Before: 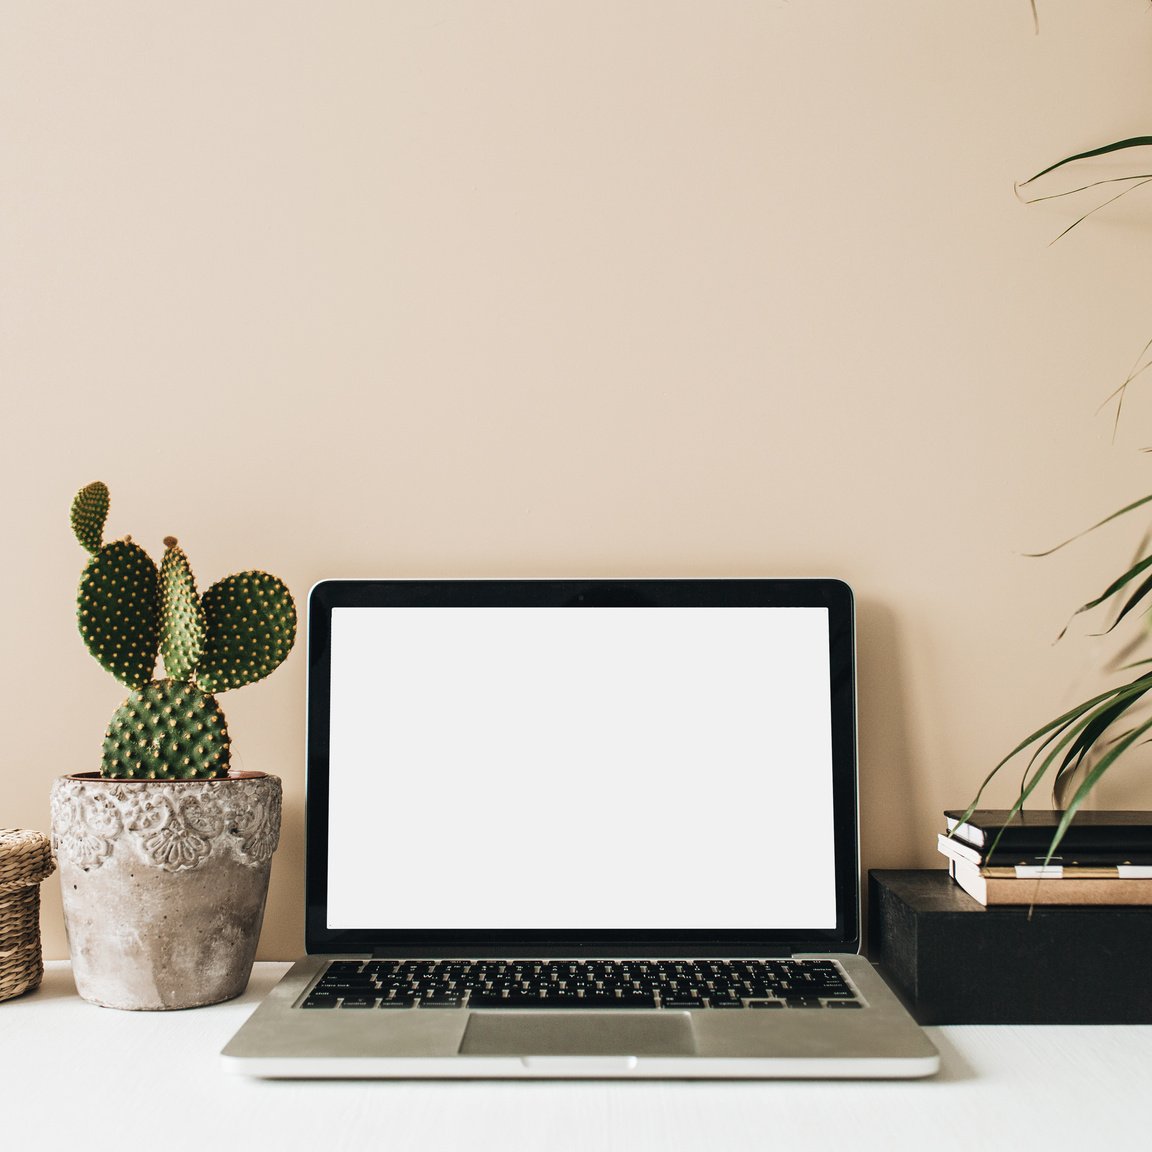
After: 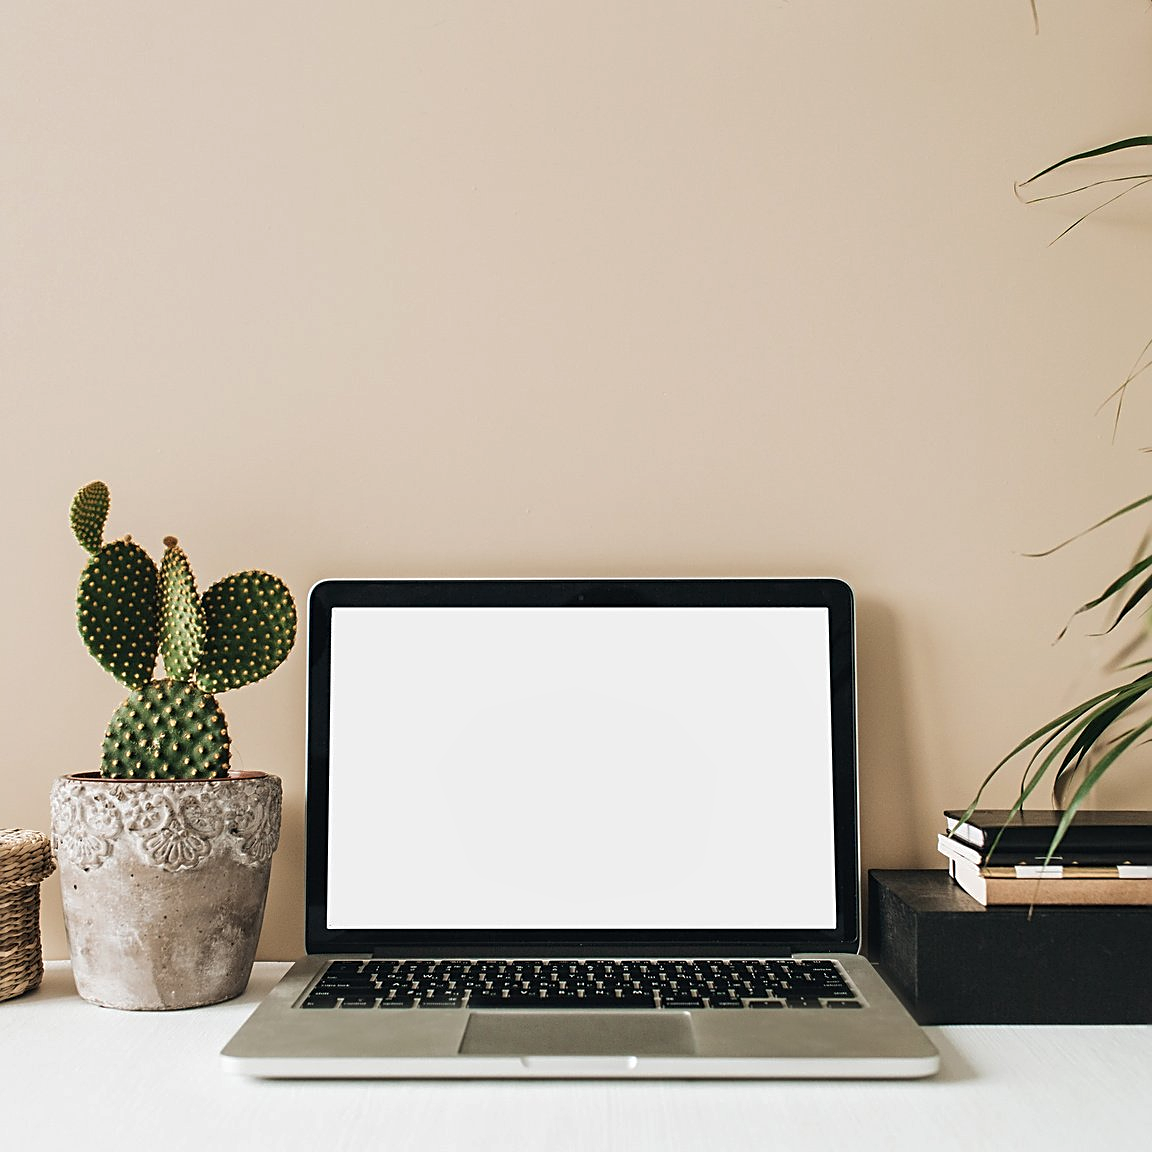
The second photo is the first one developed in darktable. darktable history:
shadows and highlights: shadows 10, white point adjustment 1, highlights -40
sharpen: on, module defaults
